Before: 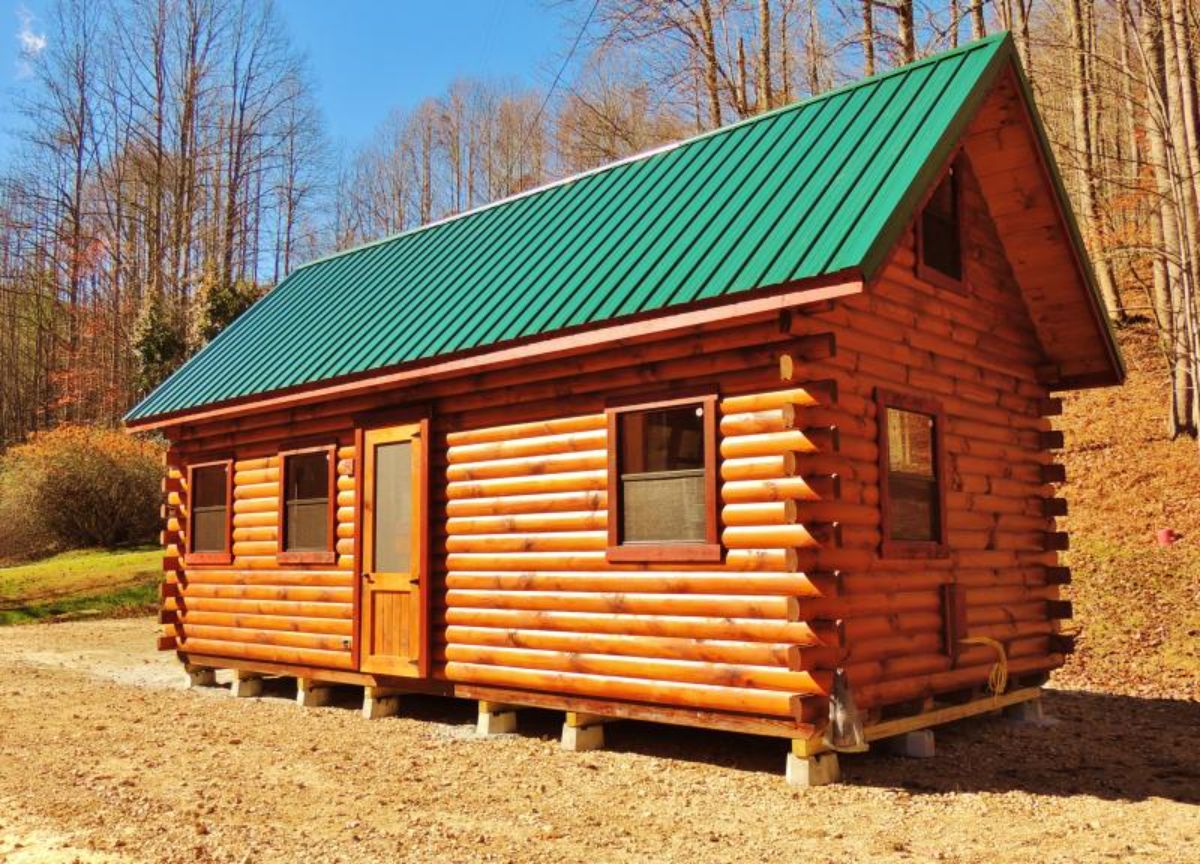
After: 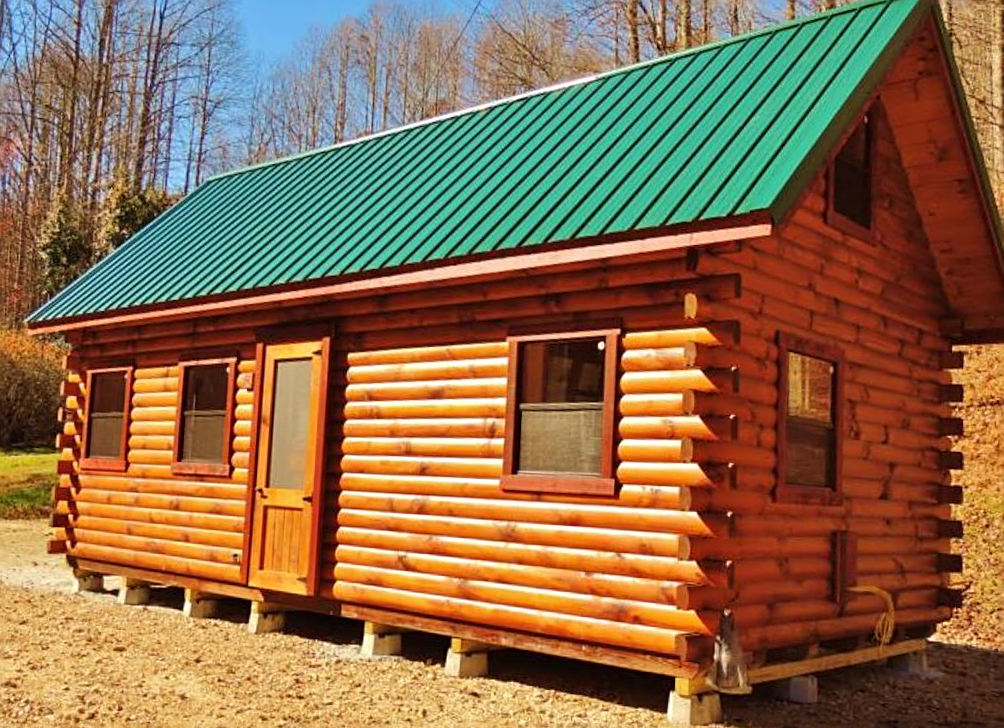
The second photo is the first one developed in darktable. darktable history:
sharpen: on, module defaults
crop and rotate: angle -3.21°, left 5.15%, top 5.162%, right 4.782%, bottom 4.15%
